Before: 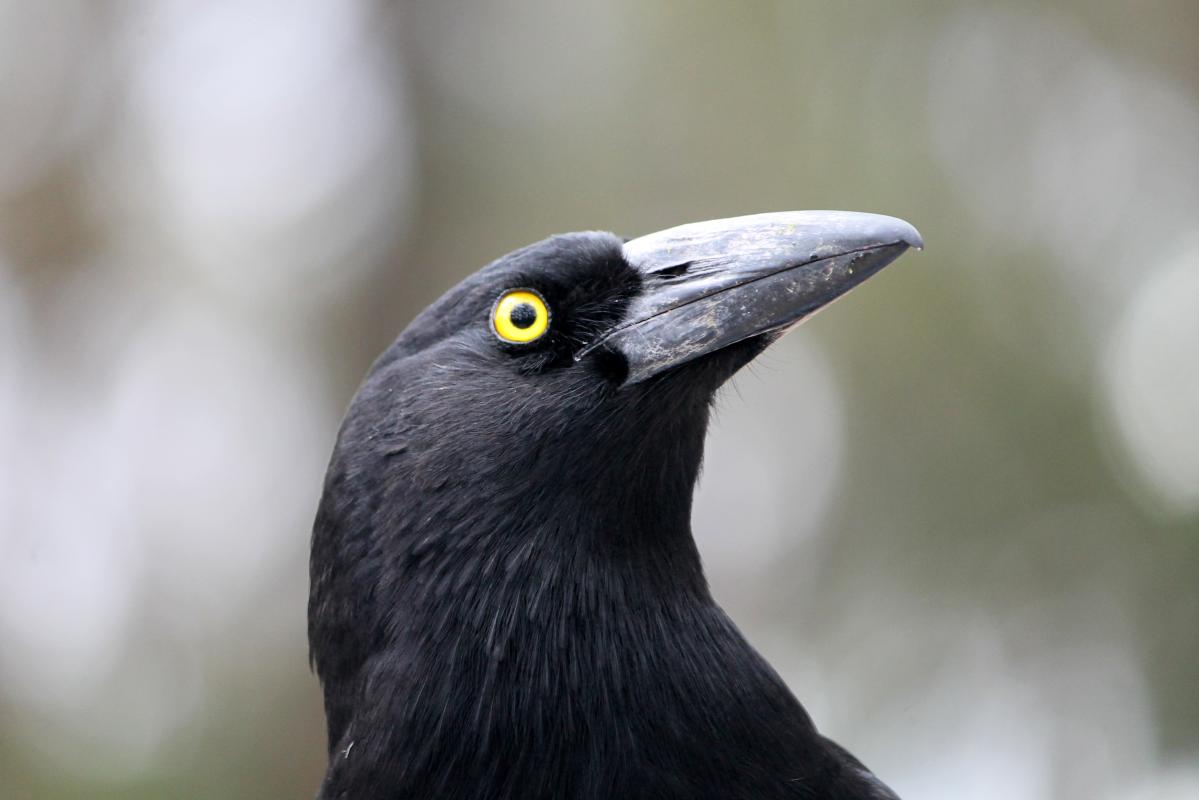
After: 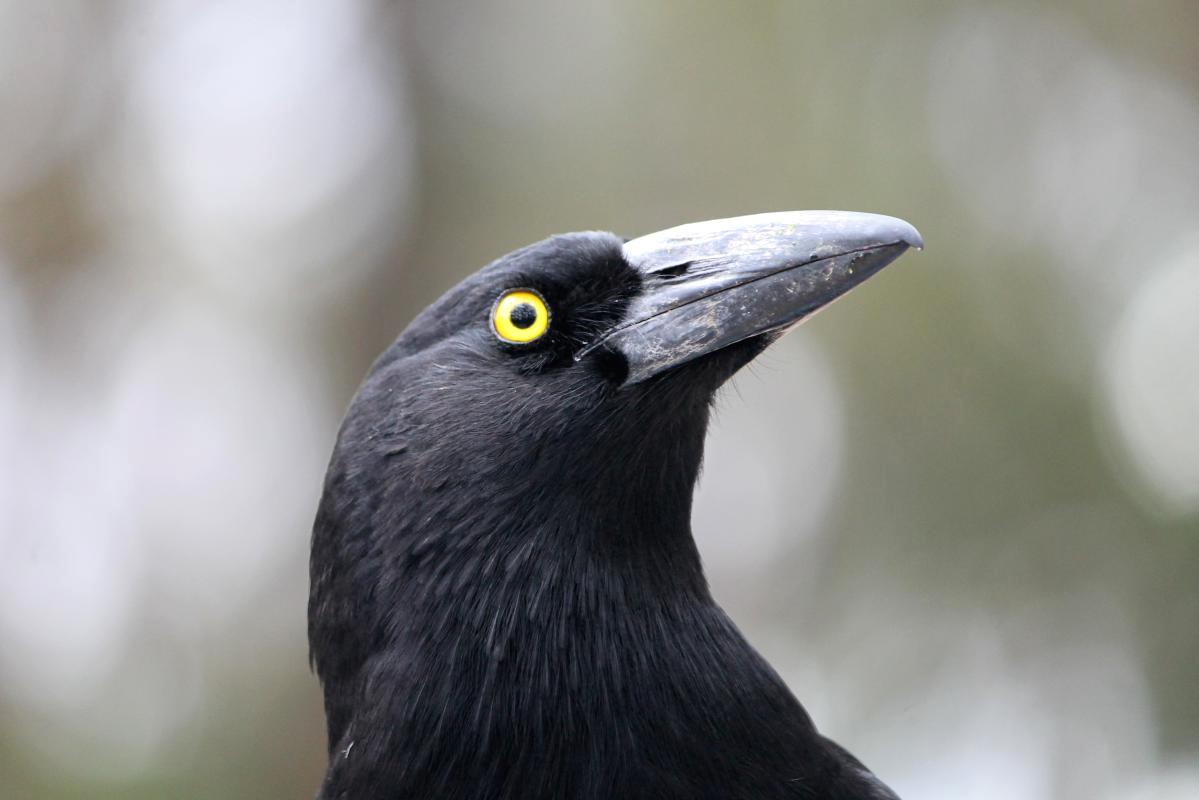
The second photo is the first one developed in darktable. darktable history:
exposure: black level correction -0.001, exposure 0.08 EV, compensate exposure bias true, compensate highlight preservation false
